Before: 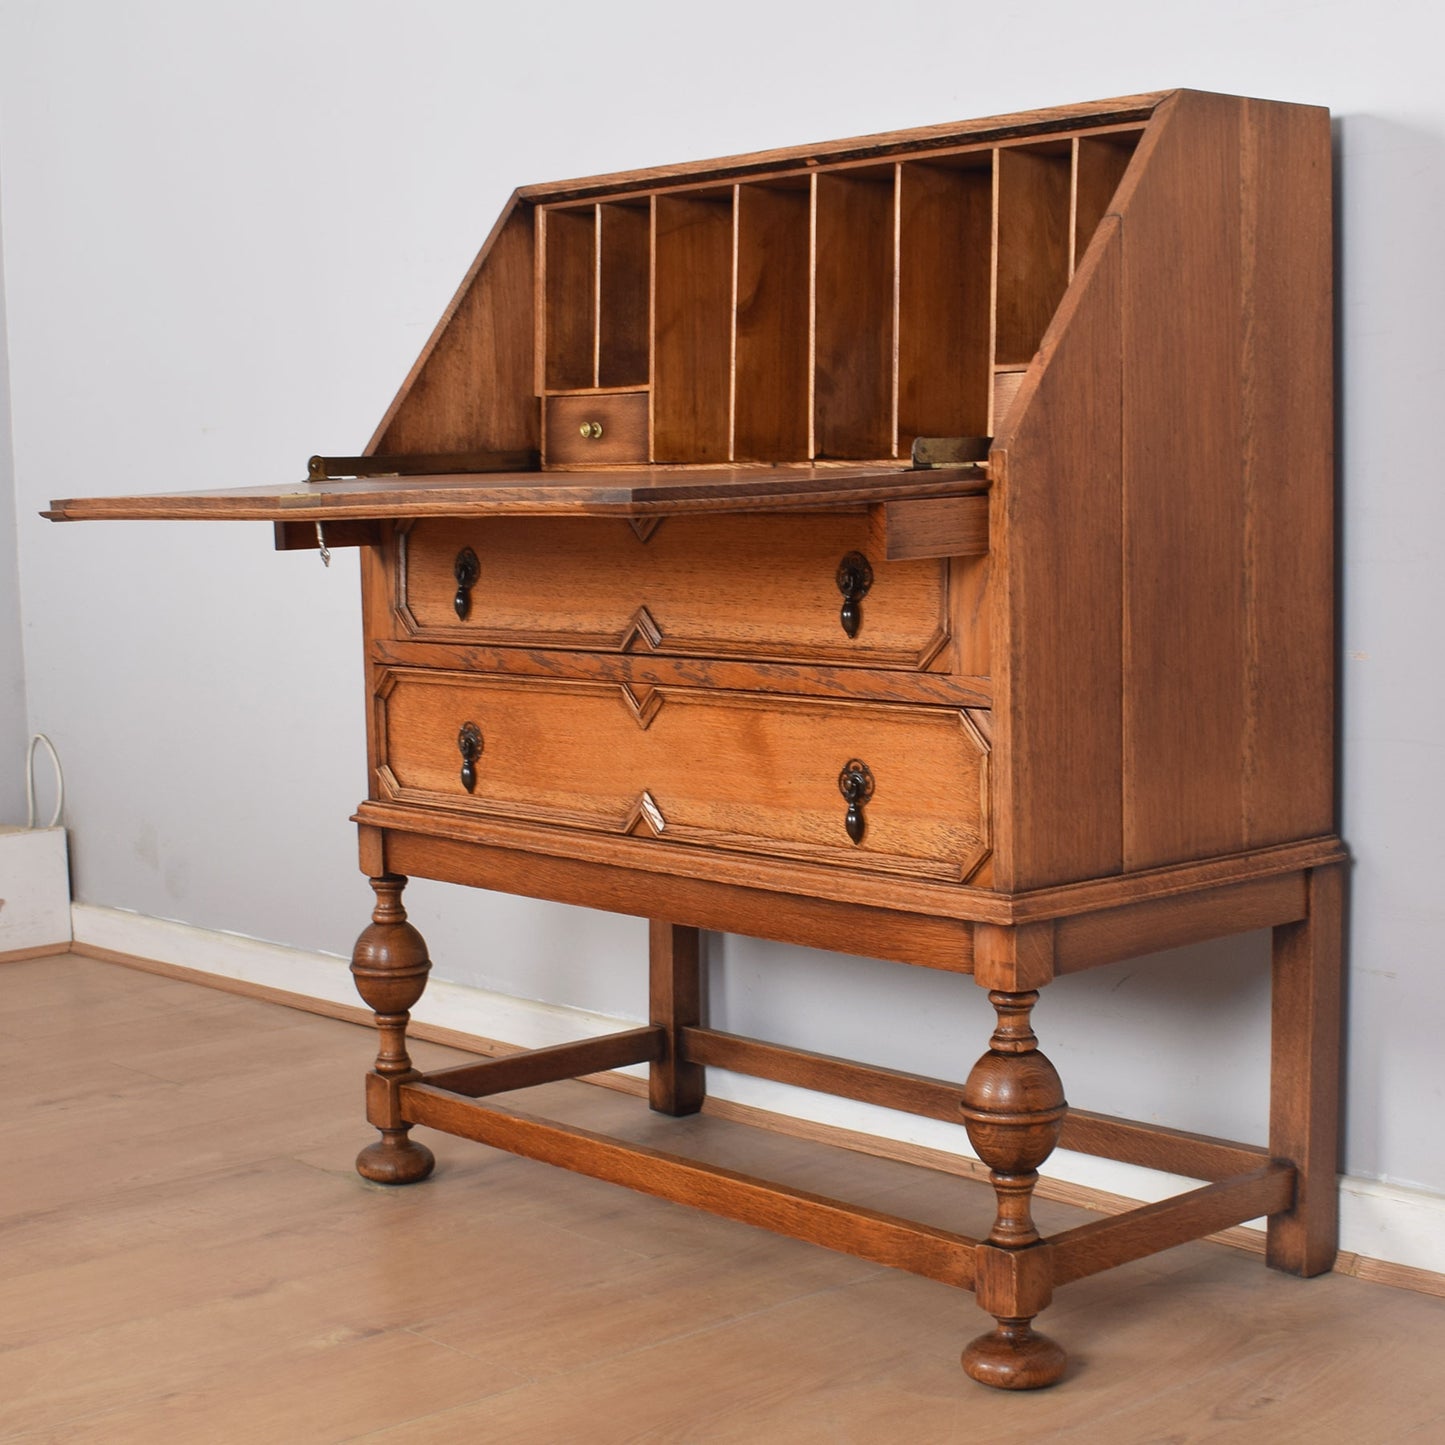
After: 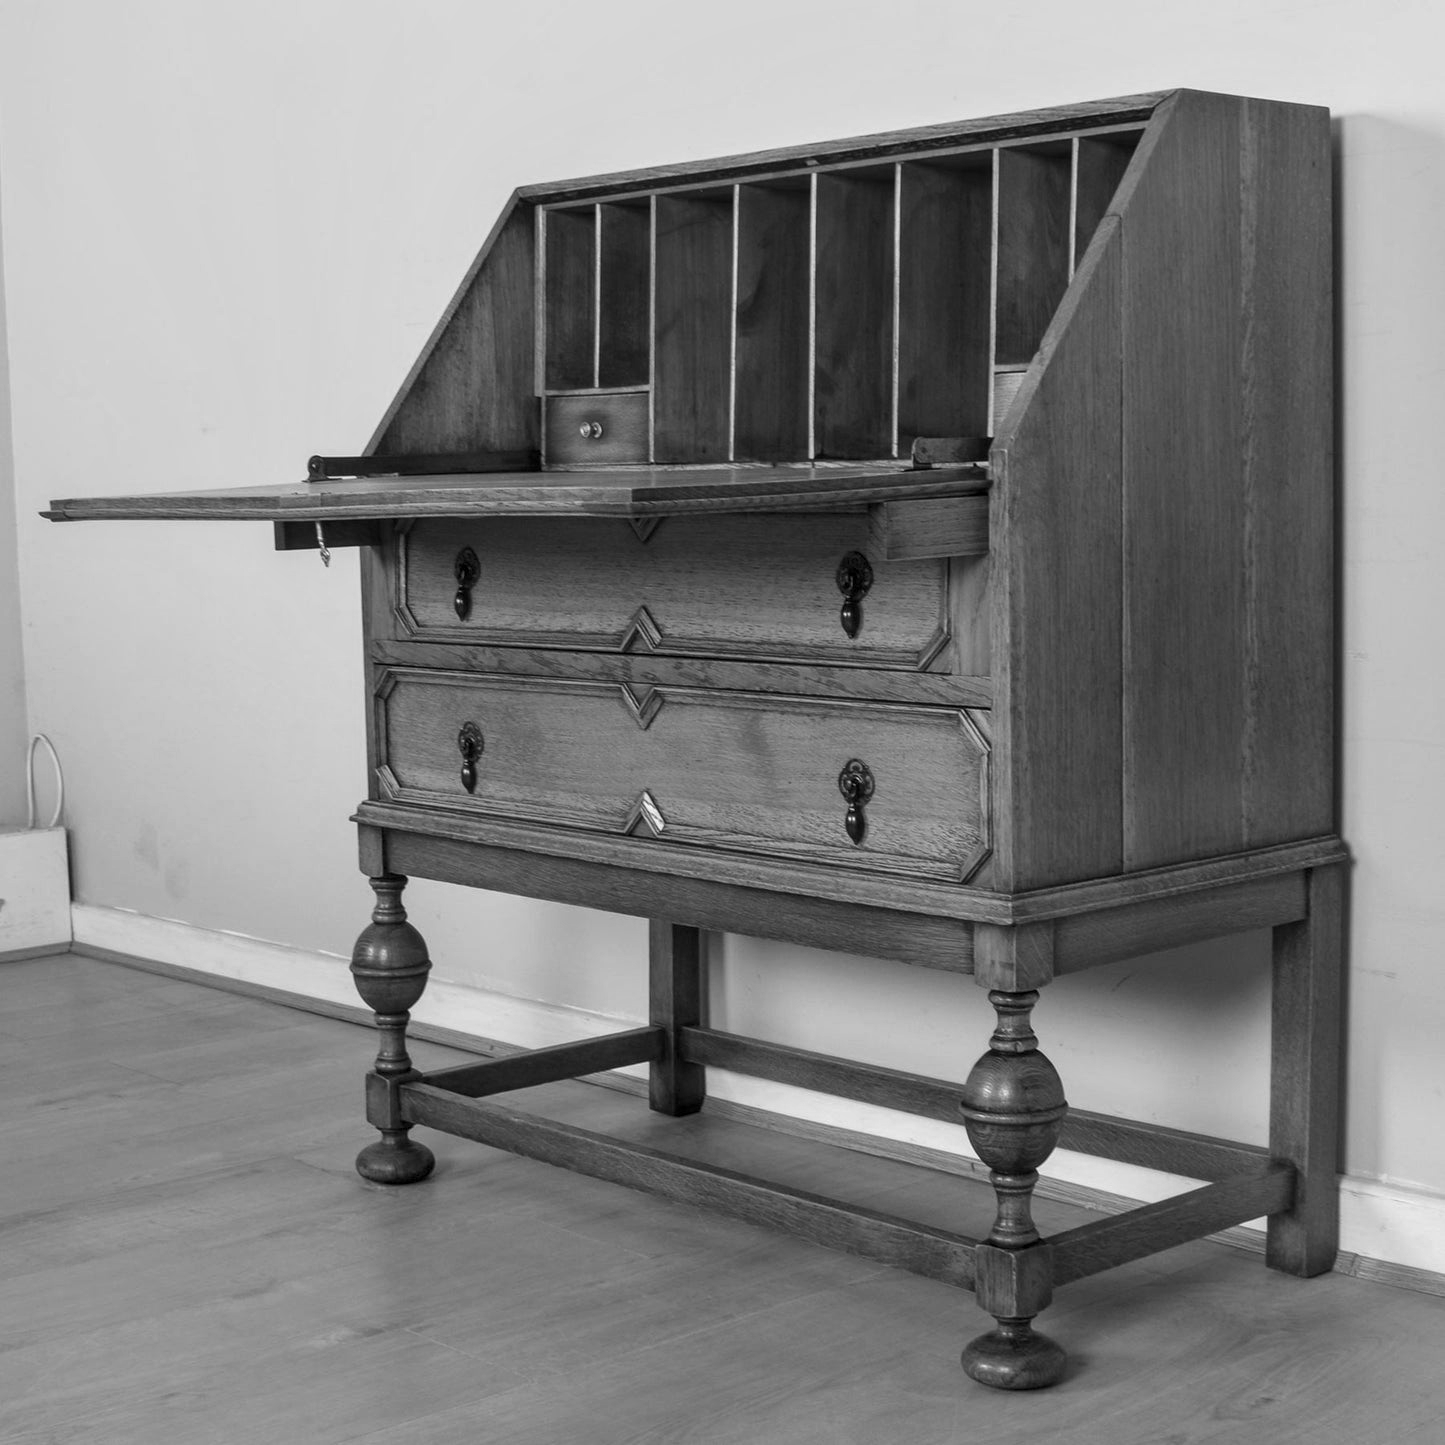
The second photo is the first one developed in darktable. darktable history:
color calibration: output gray [0.246, 0.254, 0.501, 0], gray › normalize channels true, illuminant same as pipeline (D50), adaptation XYZ, x 0.346, y 0.359, gamut compression 0
white balance: red 0.984, blue 1.059
local contrast: on, module defaults
